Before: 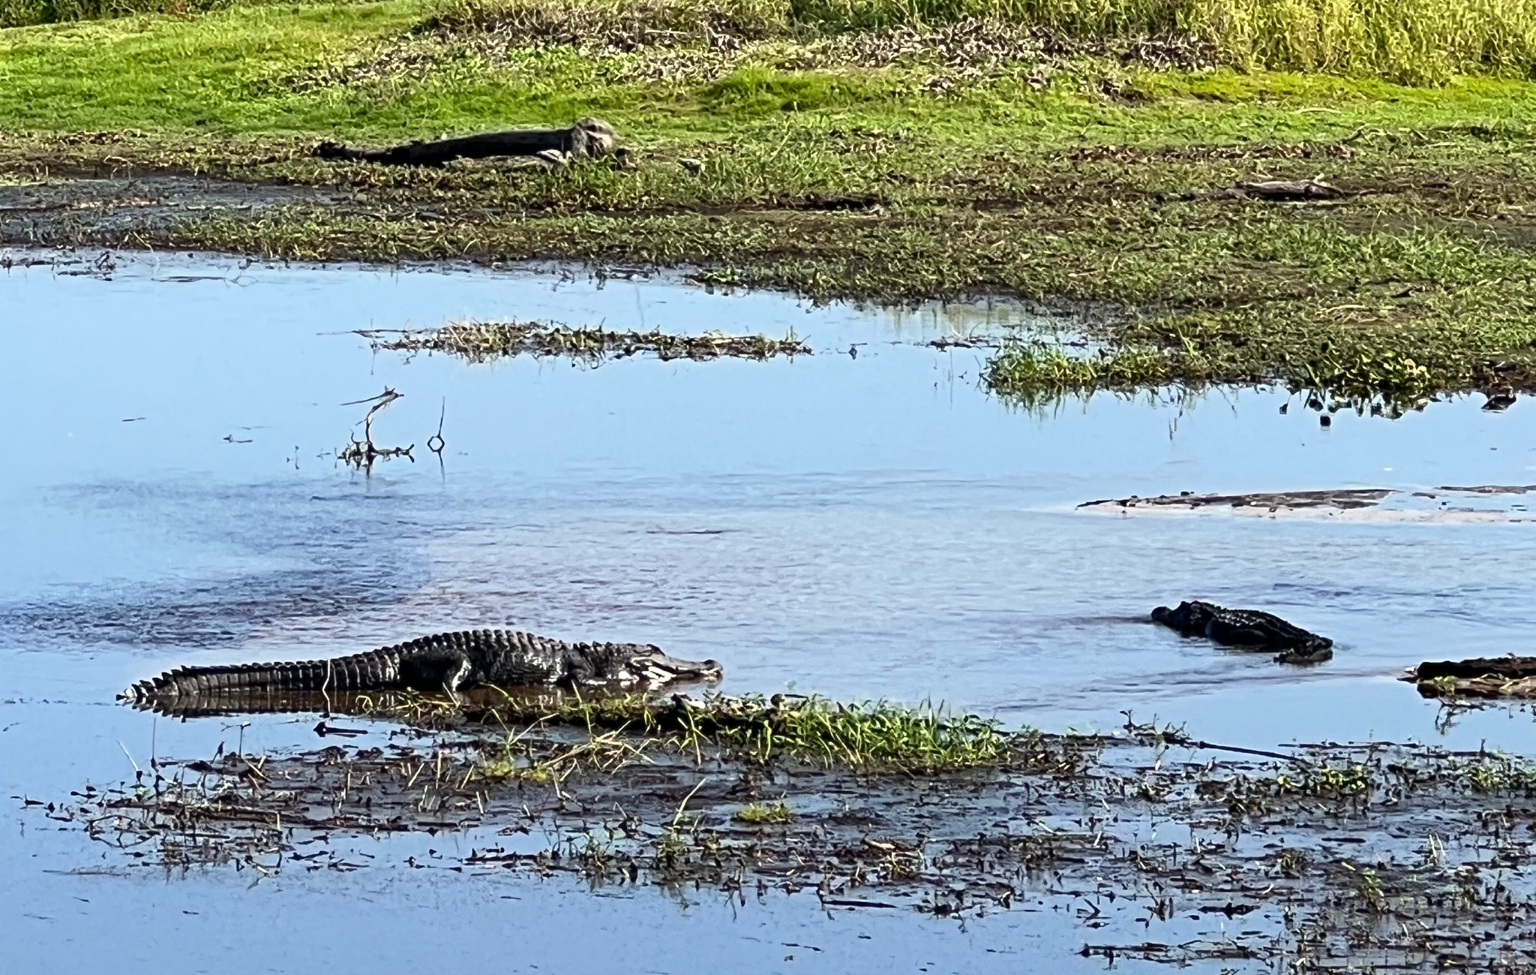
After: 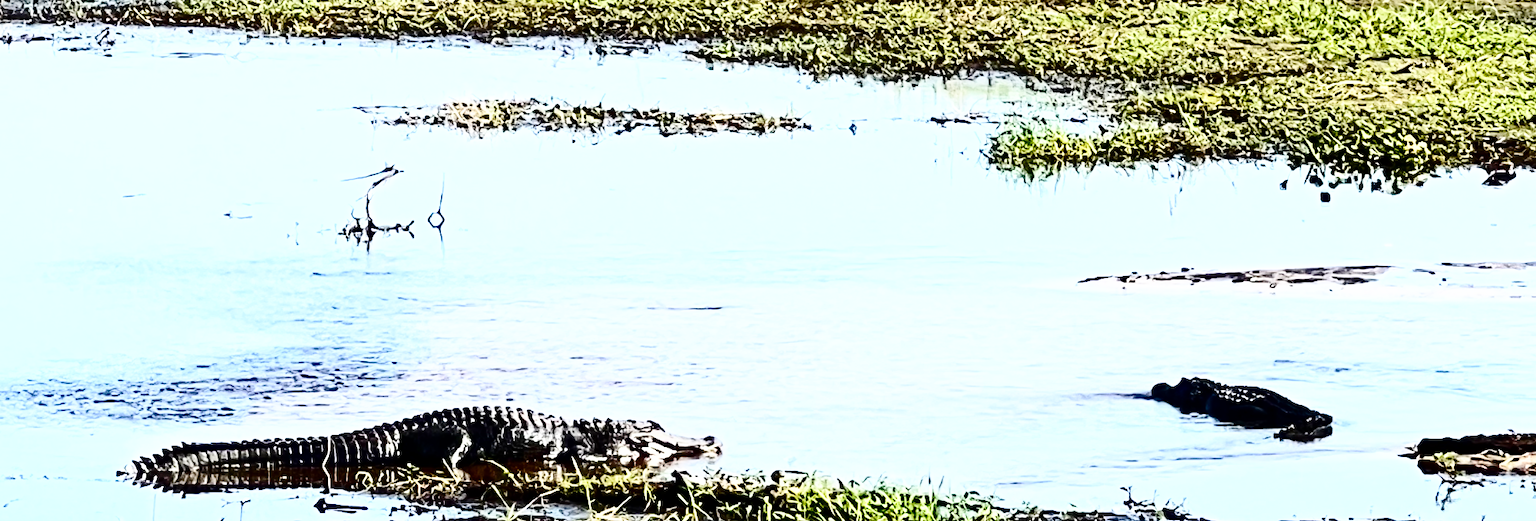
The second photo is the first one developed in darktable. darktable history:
color correction: saturation 1.32
contrast brightness saturation: contrast 0.5, saturation -0.1
crop and rotate: top 23.043%, bottom 23.437%
base curve: curves: ch0 [(0, 0) (0.032, 0.037) (0.105, 0.228) (0.435, 0.76) (0.856, 0.983) (1, 1)], preserve colors none
